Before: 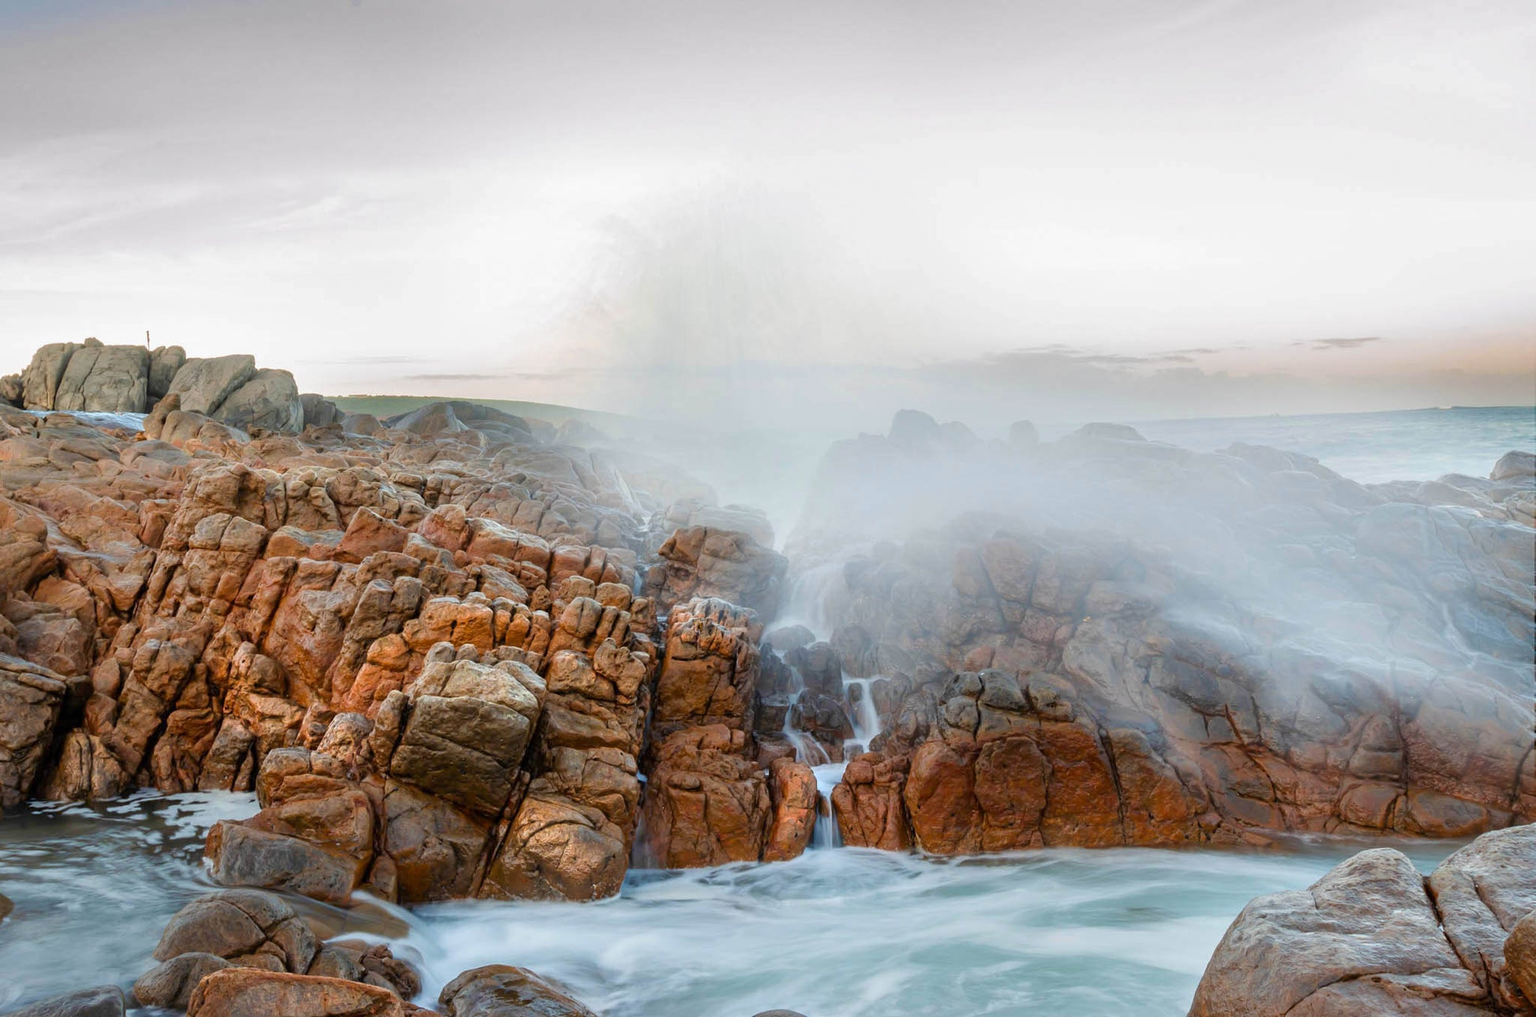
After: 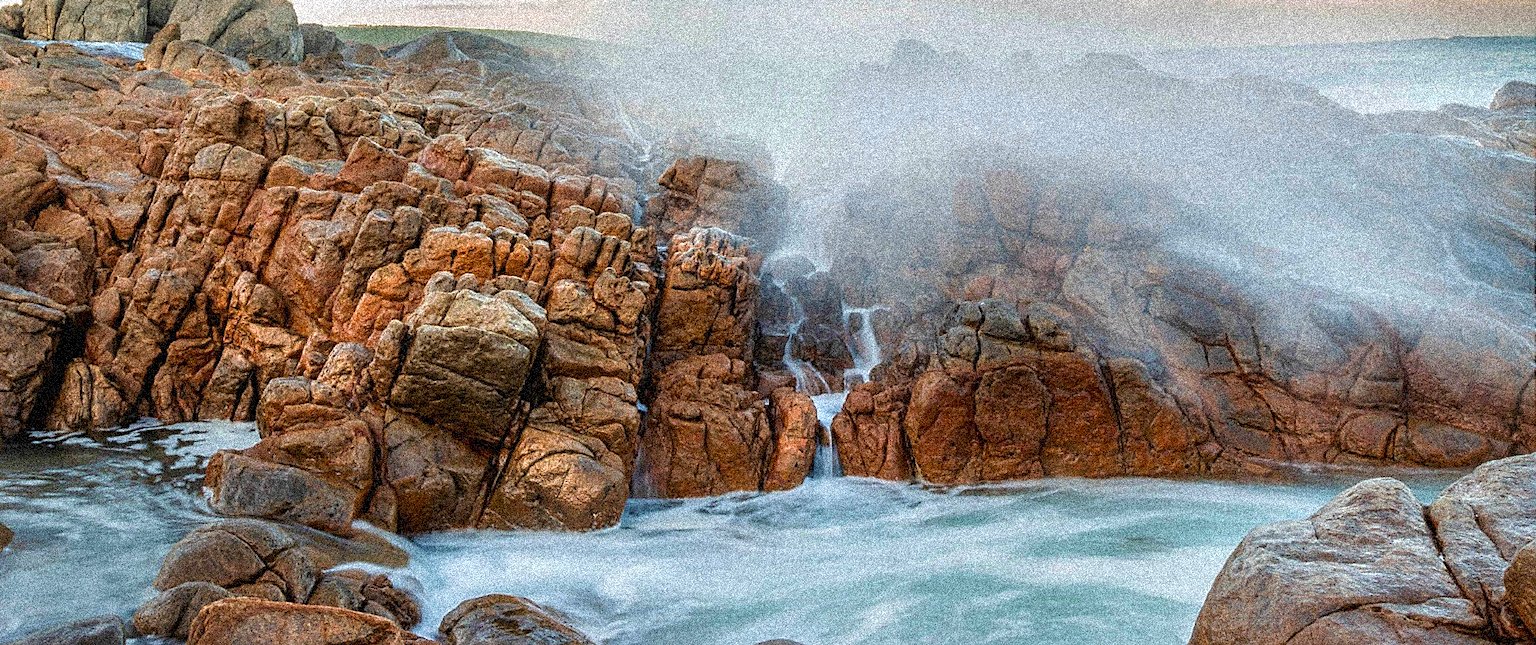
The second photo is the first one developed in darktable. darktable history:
sharpen: on, module defaults
crop and rotate: top 36.435%
local contrast: on, module defaults
grain: coarseness 3.75 ISO, strength 100%, mid-tones bias 0%
velvia: on, module defaults
